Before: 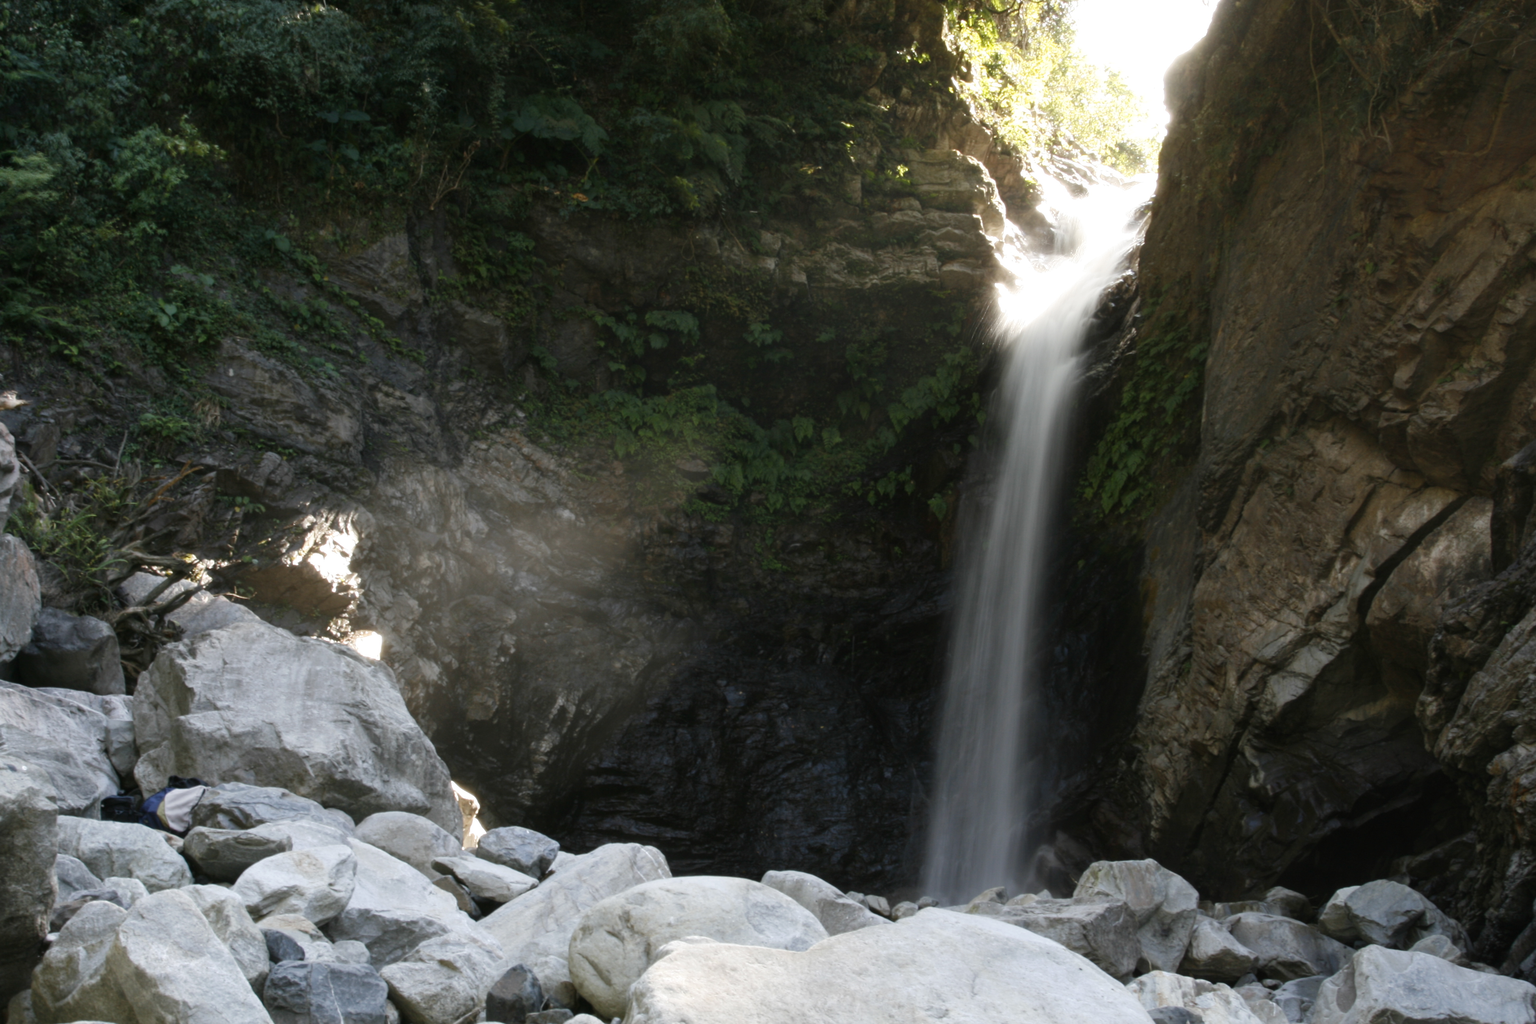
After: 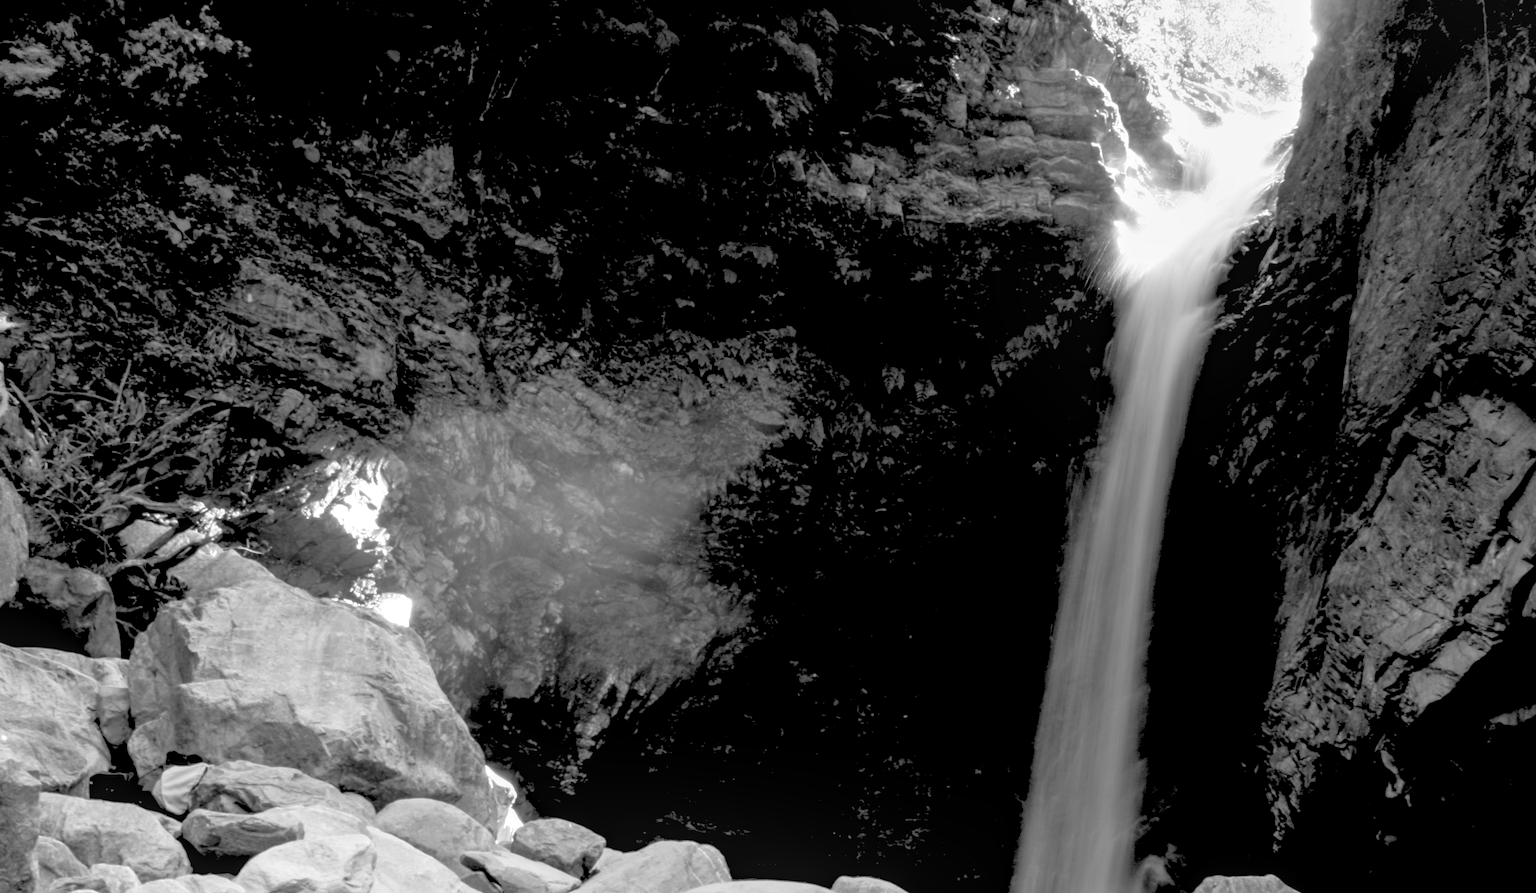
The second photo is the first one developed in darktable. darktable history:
rgb curve: curves: ch0 [(0, 0) (0.053, 0.068) (0.122, 0.128) (1, 1)]
crop: top 7.49%, right 9.717%, bottom 11.943%
contrast brightness saturation: saturation -0.05
local contrast: on, module defaults
monochrome: a 32, b 64, size 2.3, highlights 1
rgb levels: levels [[0.027, 0.429, 0.996], [0, 0.5, 1], [0, 0.5, 1]]
rotate and perspective: rotation 1.57°, crop left 0.018, crop right 0.982, crop top 0.039, crop bottom 0.961
